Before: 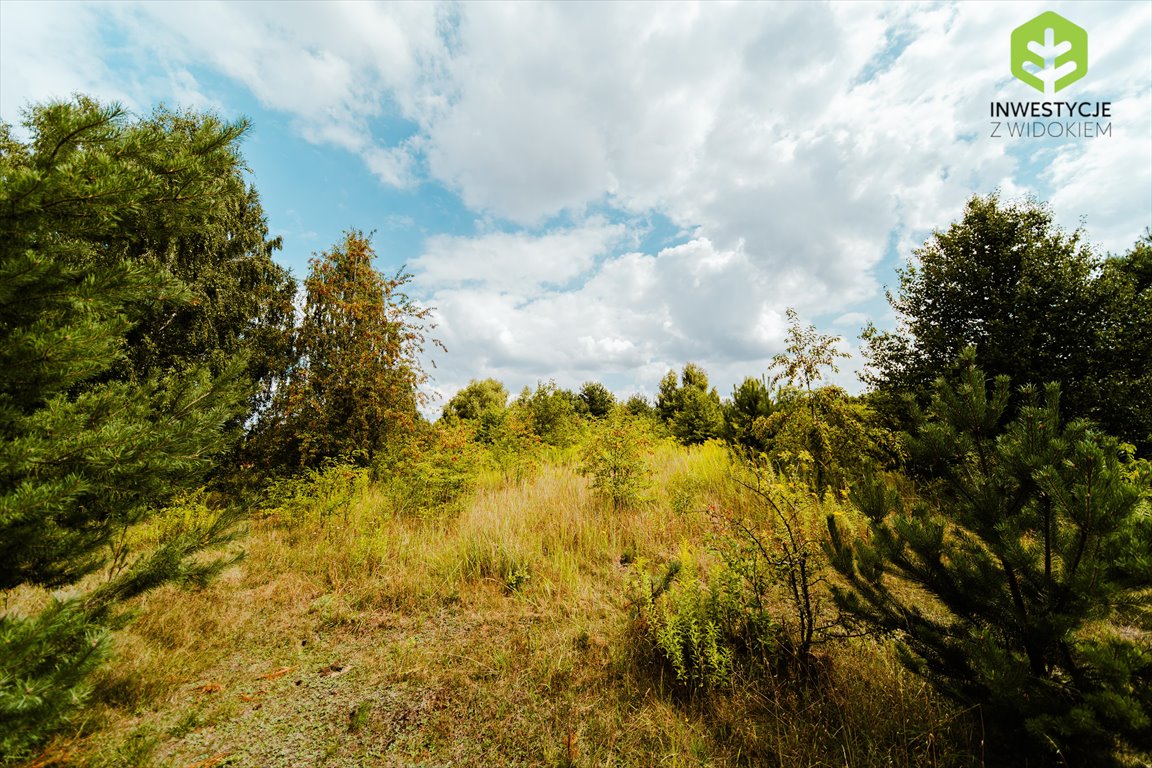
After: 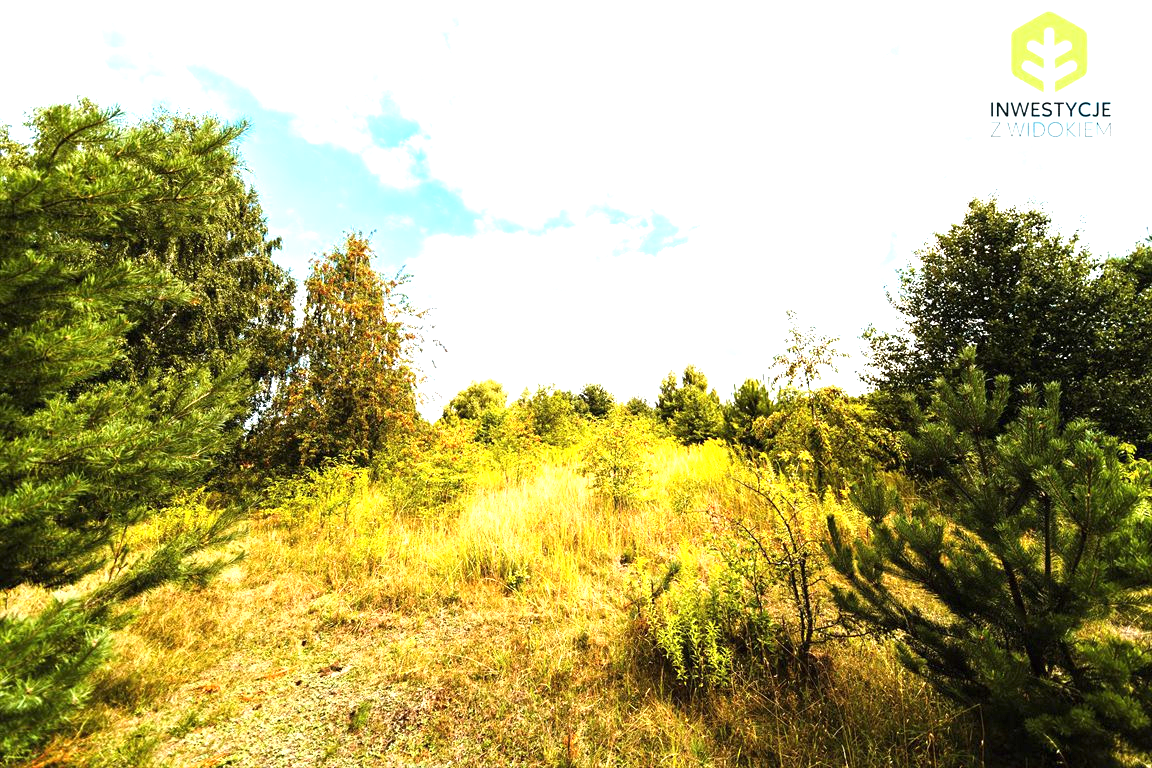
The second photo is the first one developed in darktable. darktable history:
exposure: black level correction 0, exposure 1.404 EV, compensate highlight preservation false
